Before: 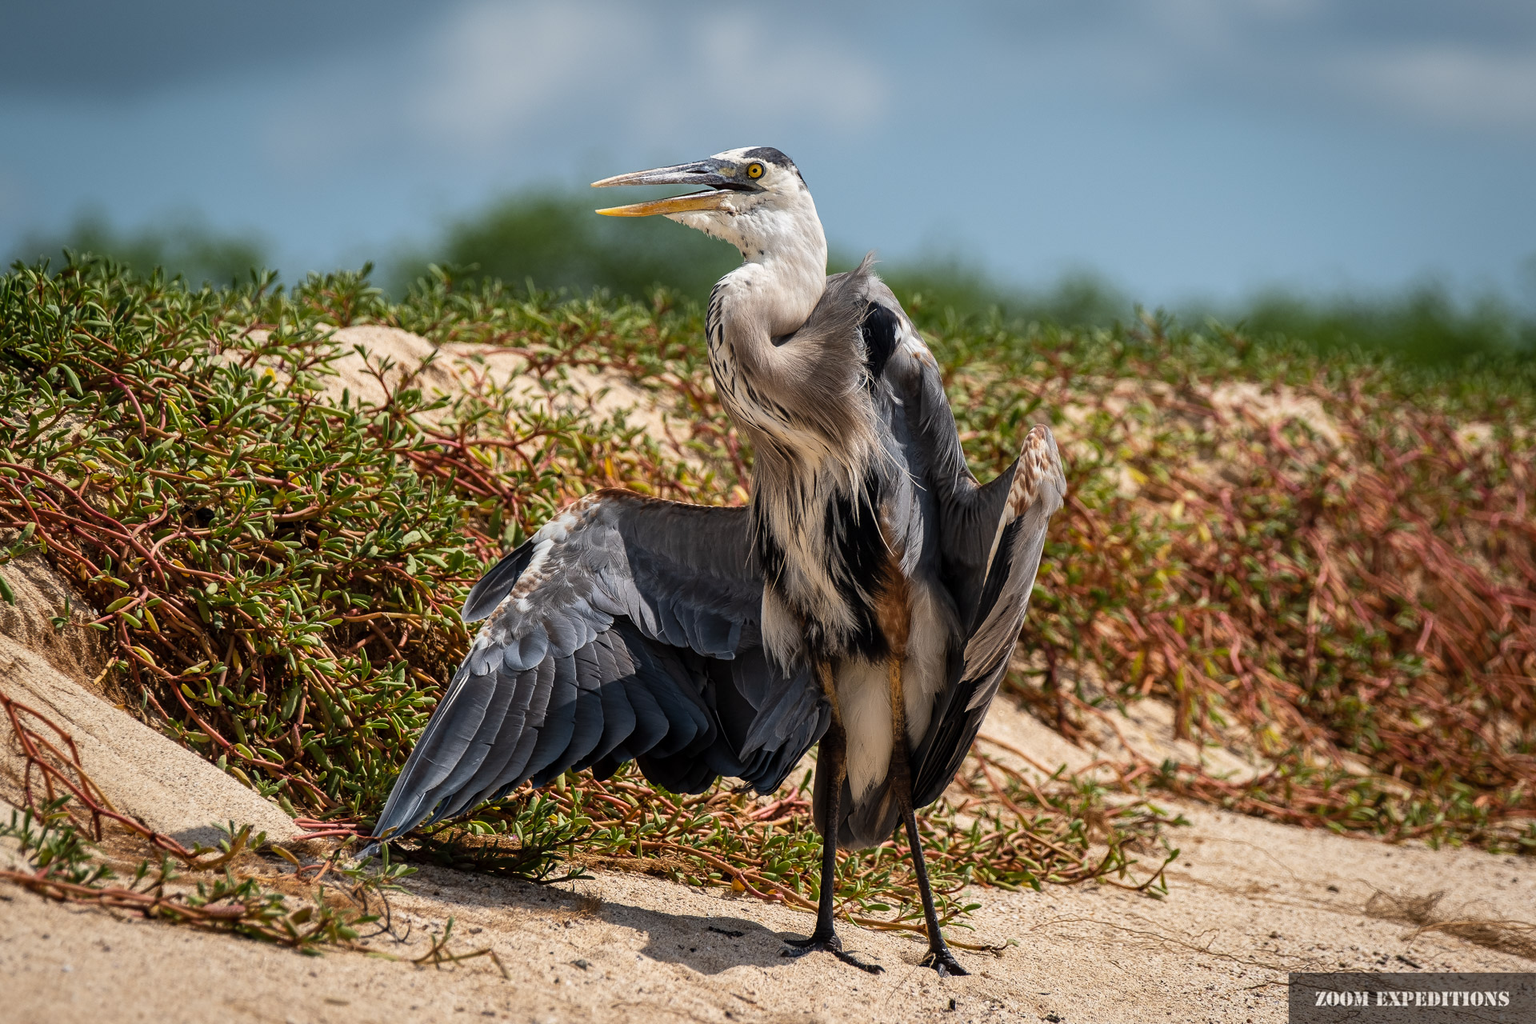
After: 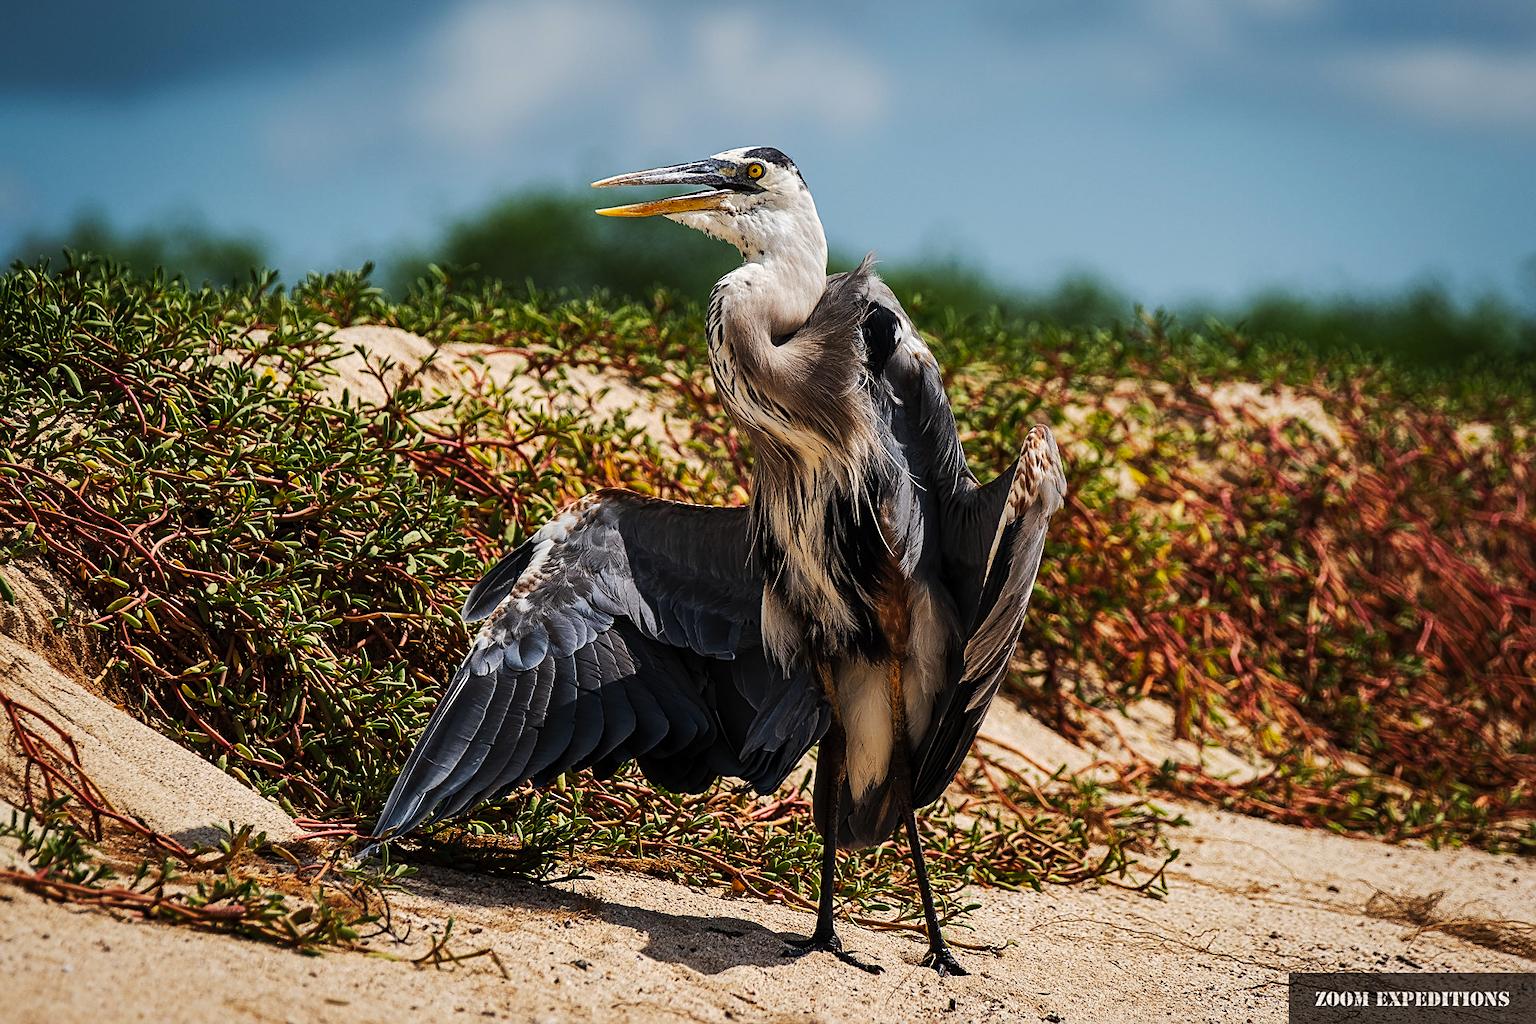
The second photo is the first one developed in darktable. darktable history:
tone curve: curves: ch0 [(0, 0) (0.003, 0.003) (0.011, 0.009) (0.025, 0.018) (0.044, 0.028) (0.069, 0.038) (0.1, 0.049) (0.136, 0.062) (0.177, 0.089) (0.224, 0.123) (0.277, 0.165) (0.335, 0.223) (0.399, 0.293) (0.468, 0.385) (0.543, 0.497) (0.623, 0.613) (0.709, 0.716) (0.801, 0.802) (0.898, 0.887) (1, 1)], preserve colors none
sharpen: on, module defaults
